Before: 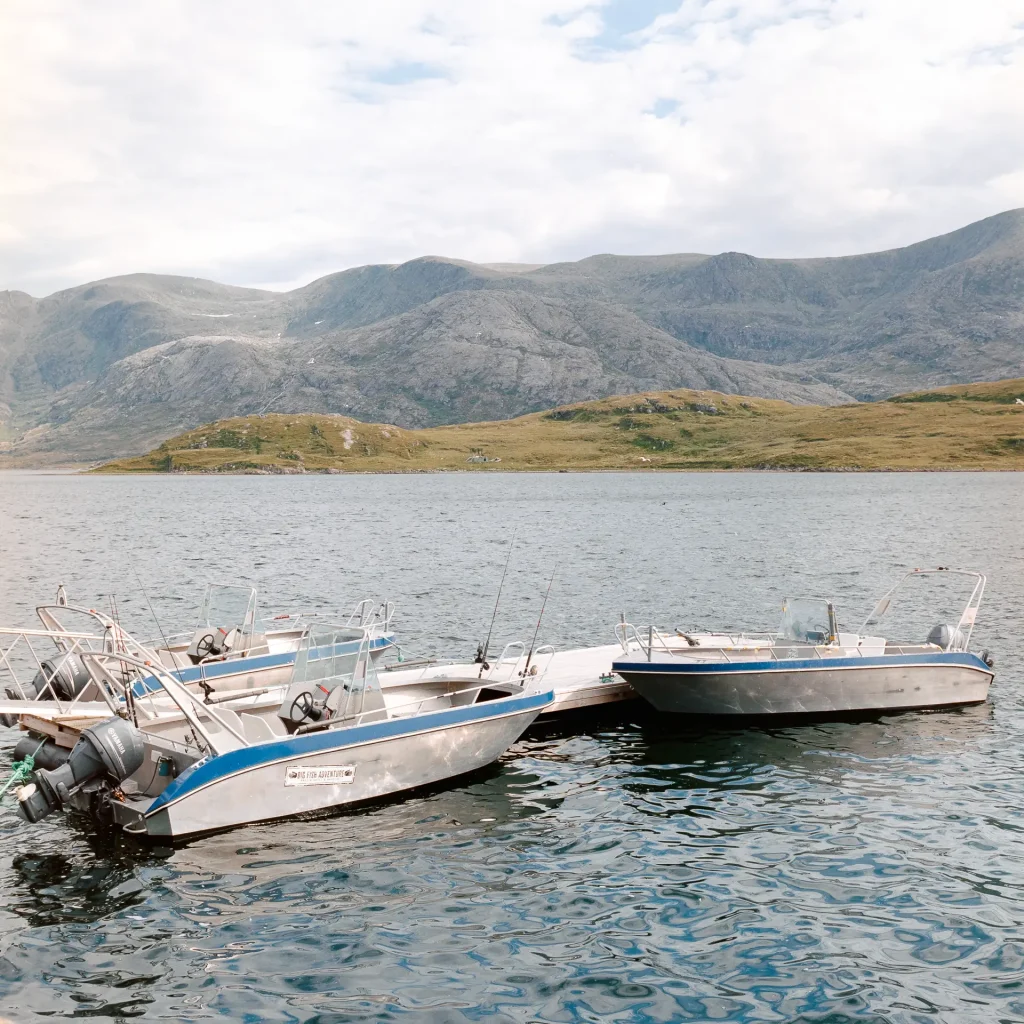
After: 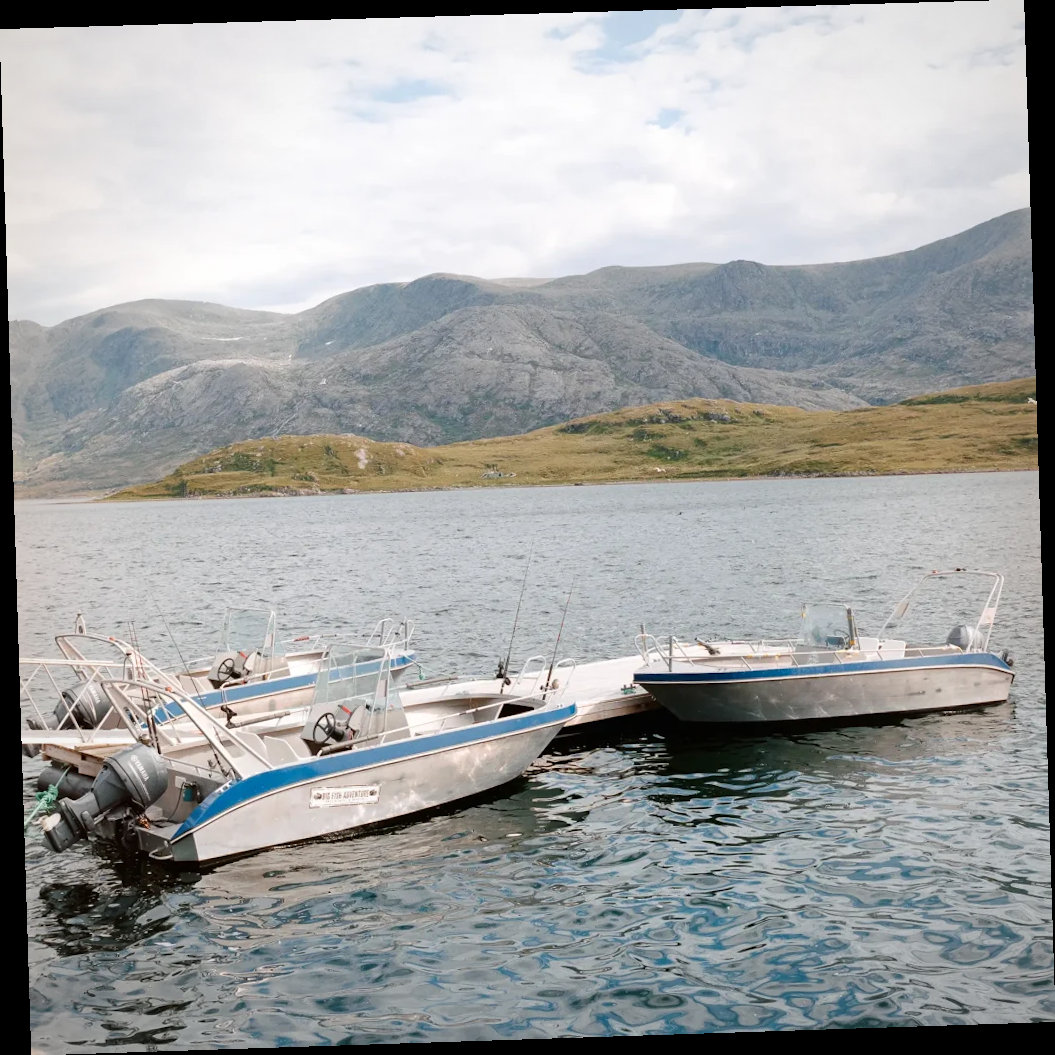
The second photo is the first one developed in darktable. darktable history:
vignetting: fall-off radius 93.87%
rotate and perspective: rotation -1.77°, lens shift (horizontal) 0.004, automatic cropping off
